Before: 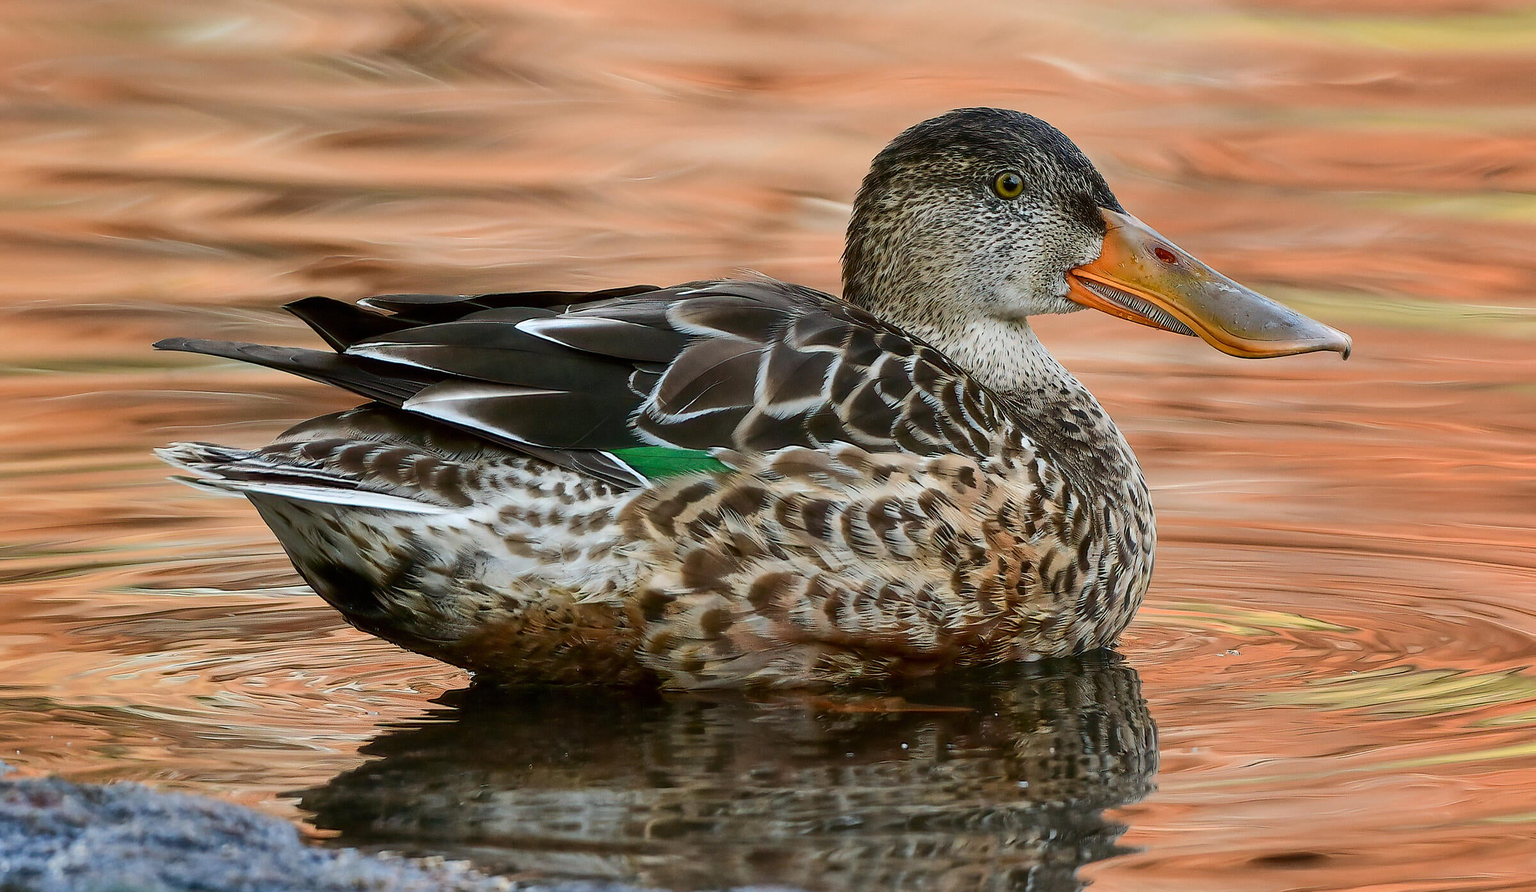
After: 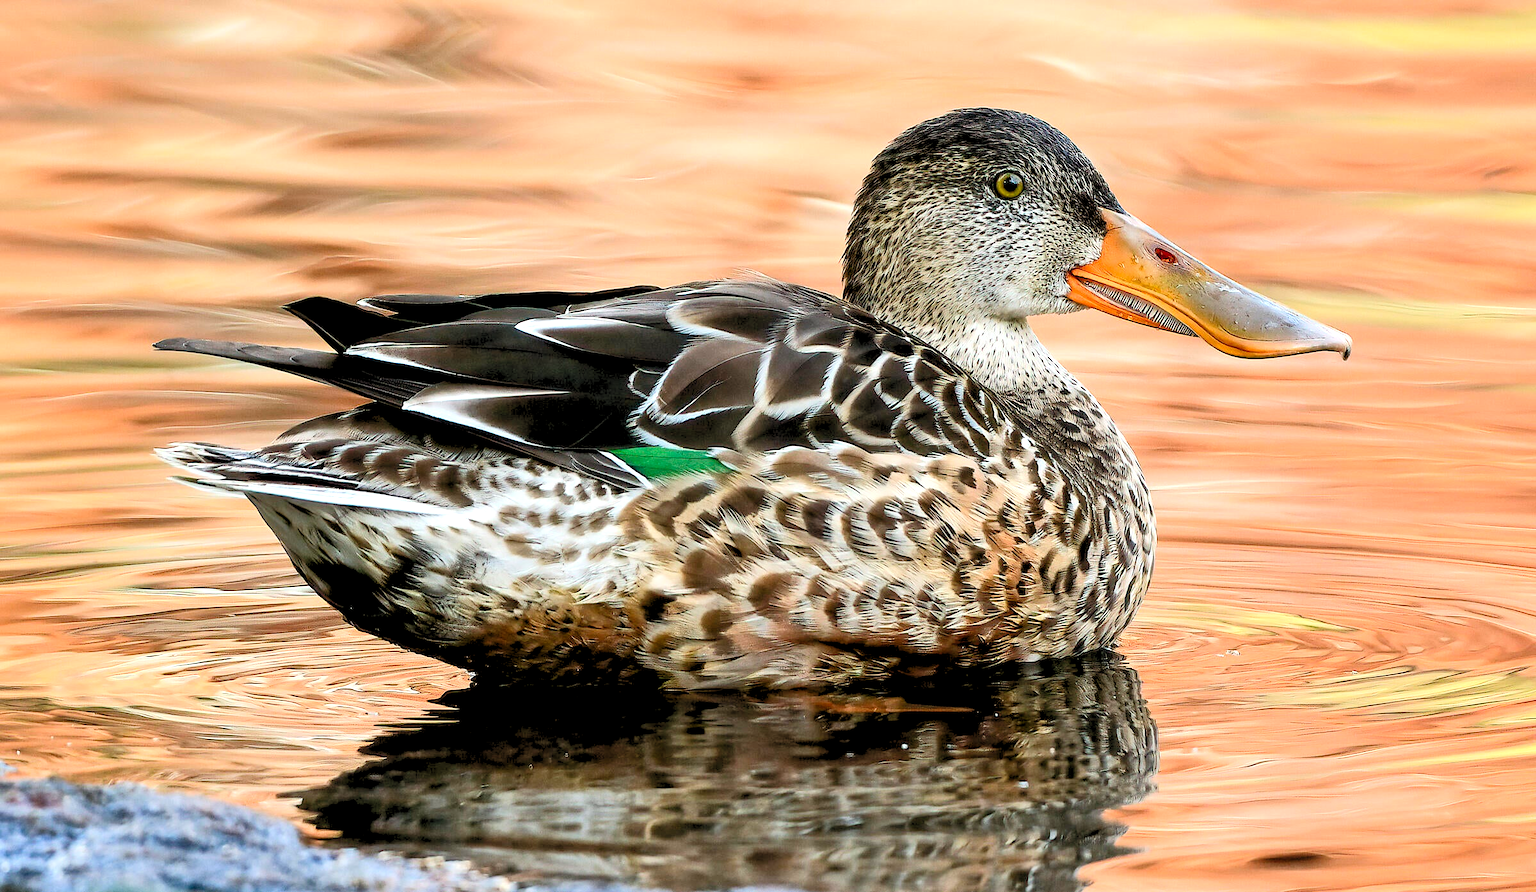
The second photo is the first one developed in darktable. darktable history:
tone equalizer: -8 EV -0.75 EV, -7 EV -0.7 EV, -6 EV -0.6 EV, -5 EV -0.4 EV, -3 EV 0.4 EV, -2 EV 0.6 EV, -1 EV 0.7 EV, +0 EV 0.75 EV, edges refinement/feathering 500, mask exposure compensation -1.57 EV, preserve details no
levels: levels [0.072, 0.414, 0.976]
